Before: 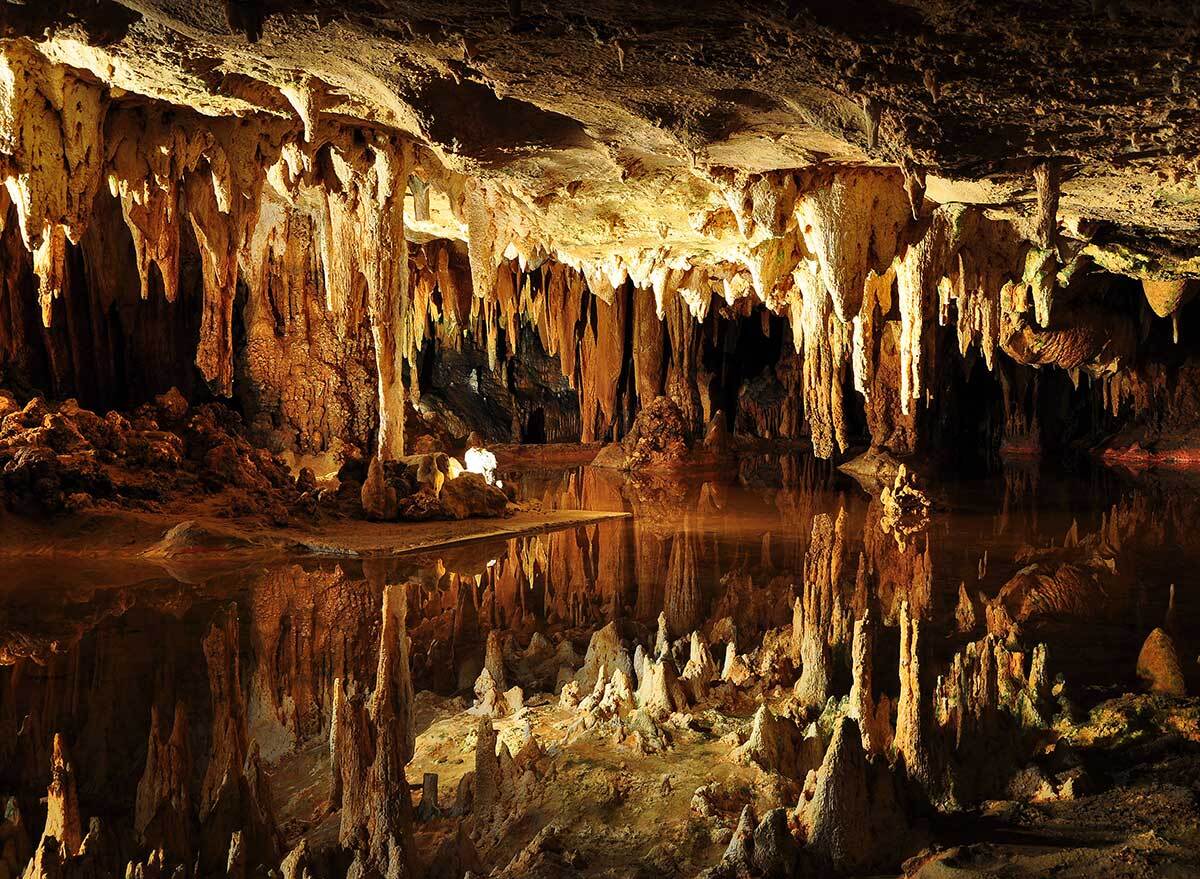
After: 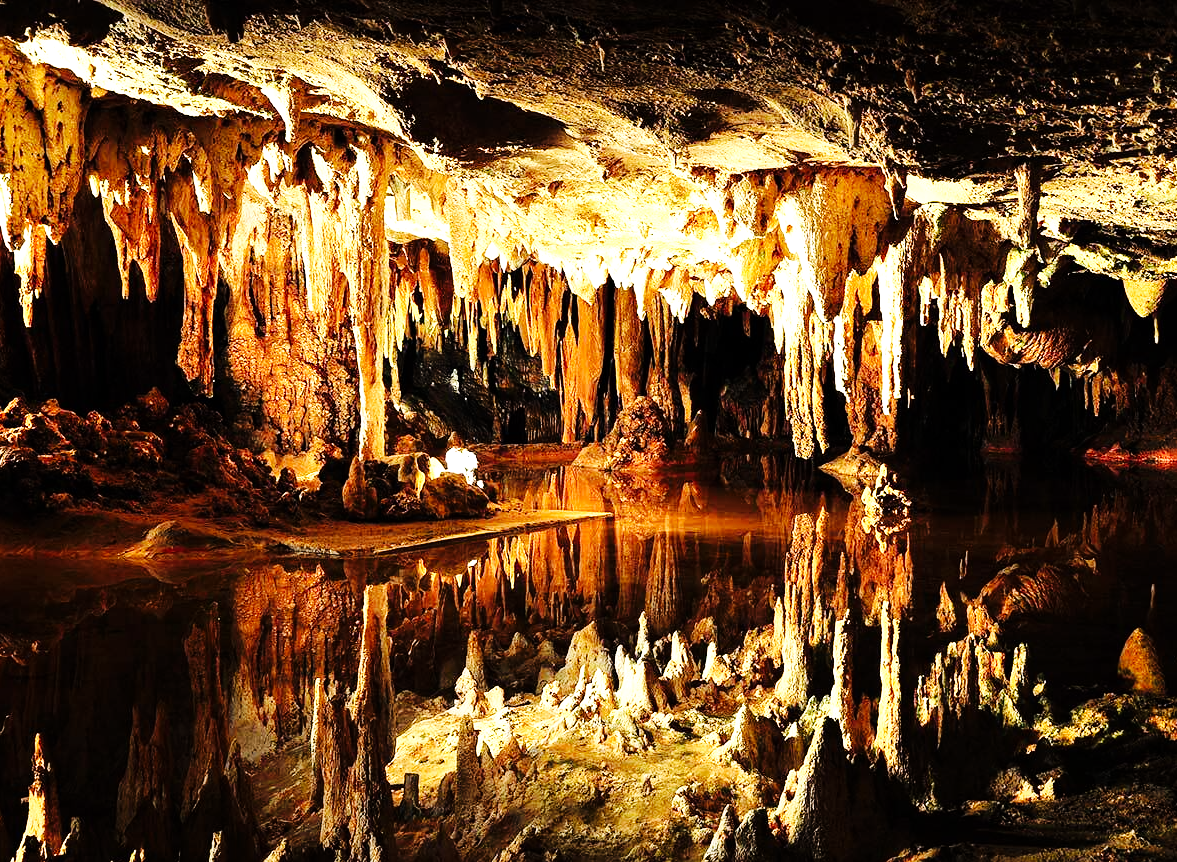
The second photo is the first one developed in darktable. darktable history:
base curve: curves: ch0 [(0, 0) (0.032, 0.025) (0.121, 0.166) (0.206, 0.329) (0.605, 0.79) (1, 1)], preserve colors none
tone equalizer: -8 EV -1.11 EV, -7 EV -1.03 EV, -6 EV -0.85 EV, -5 EV -0.551 EV, -3 EV 0.606 EV, -2 EV 0.89 EV, -1 EV 0.99 EV, +0 EV 1.07 EV
crop: left 1.639%, right 0.269%, bottom 1.859%
